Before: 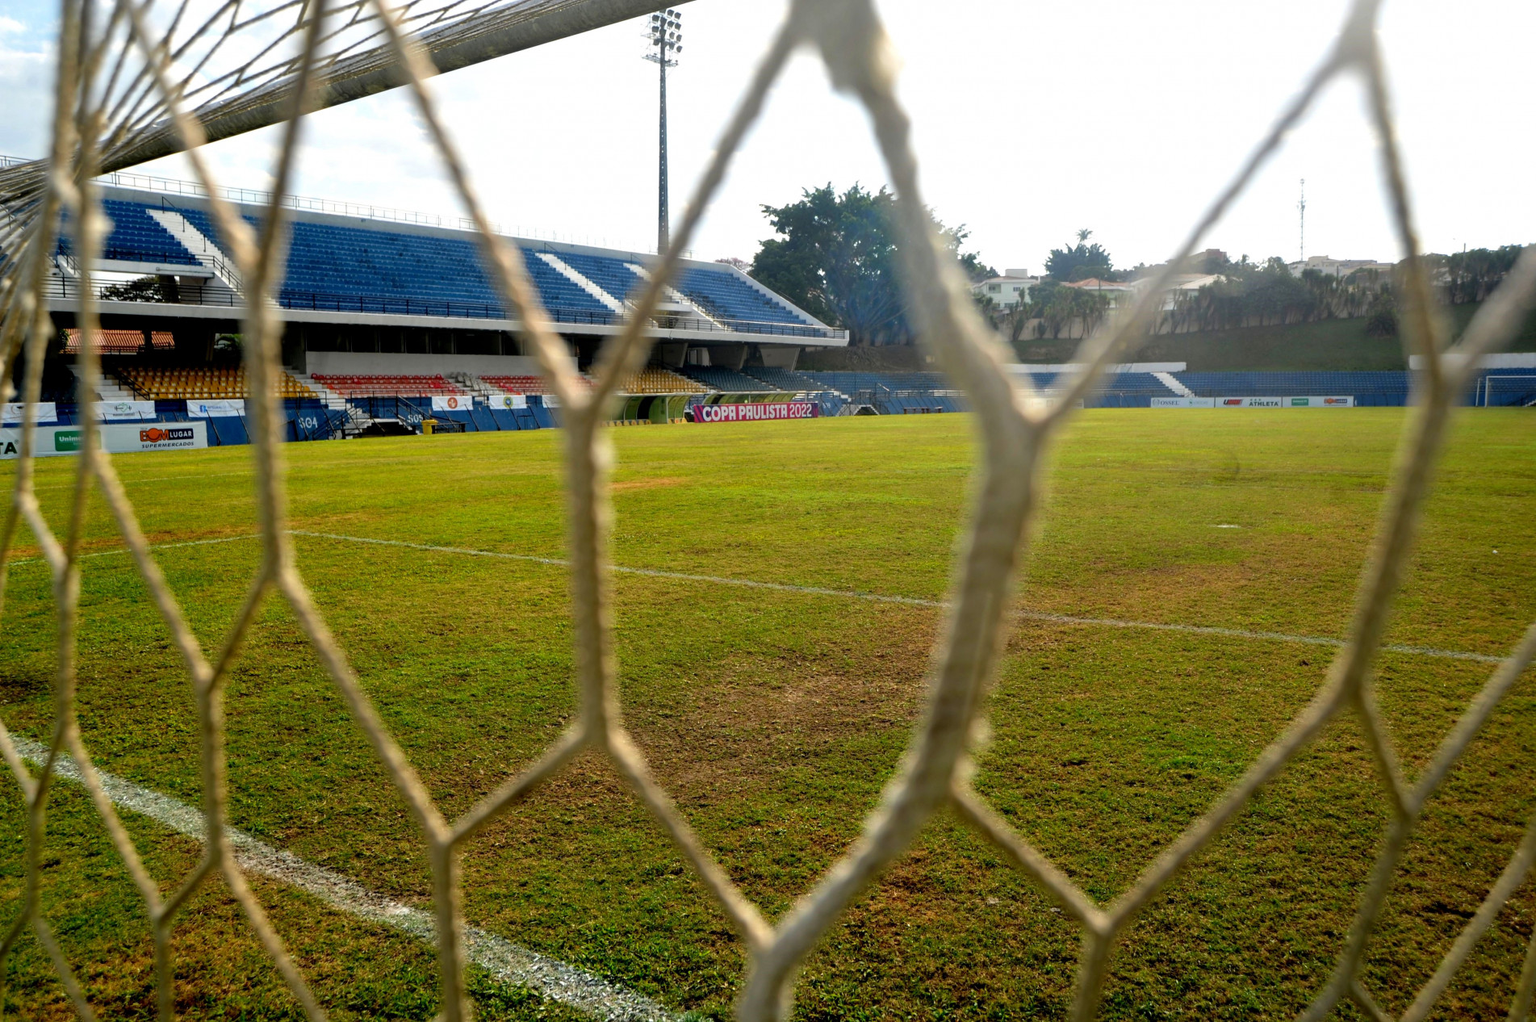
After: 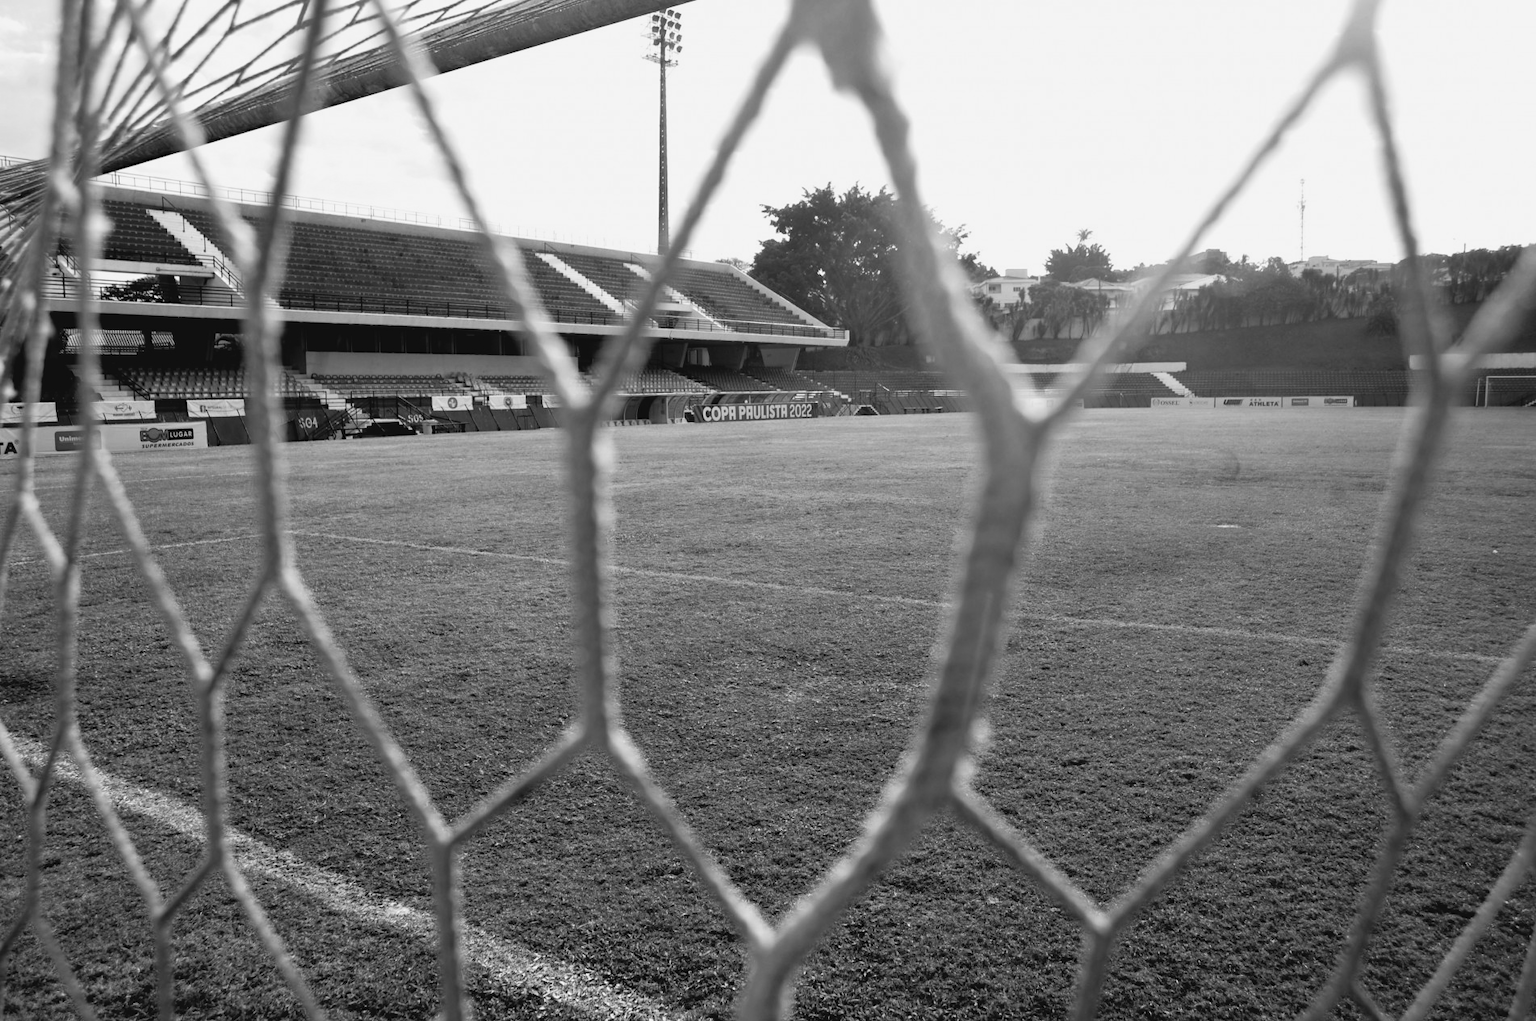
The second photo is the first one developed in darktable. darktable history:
tone curve: curves: ch0 [(0, 0.045) (0.155, 0.169) (0.46, 0.466) (0.751, 0.788) (1, 0.961)]; ch1 [(0, 0) (0.43, 0.408) (0.472, 0.469) (0.505, 0.503) (0.553, 0.563) (0.592, 0.581) (0.631, 0.625) (1, 1)]; ch2 [(0, 0) (0.505, 0.495) (0.55, 0.557) (0.583, 0.573) (1, 1)], color space Lab, independent channels, preserve colors none
monochrome: on, module defaults
